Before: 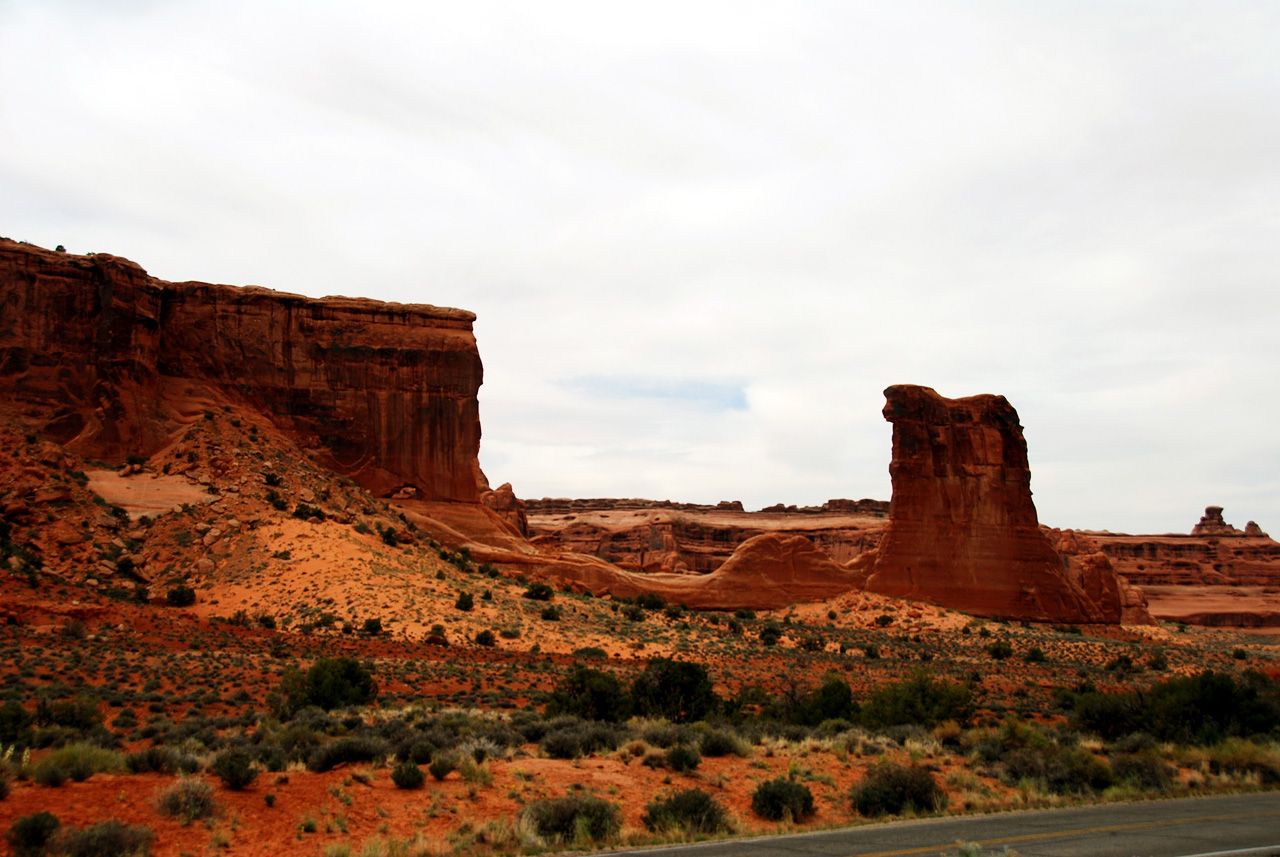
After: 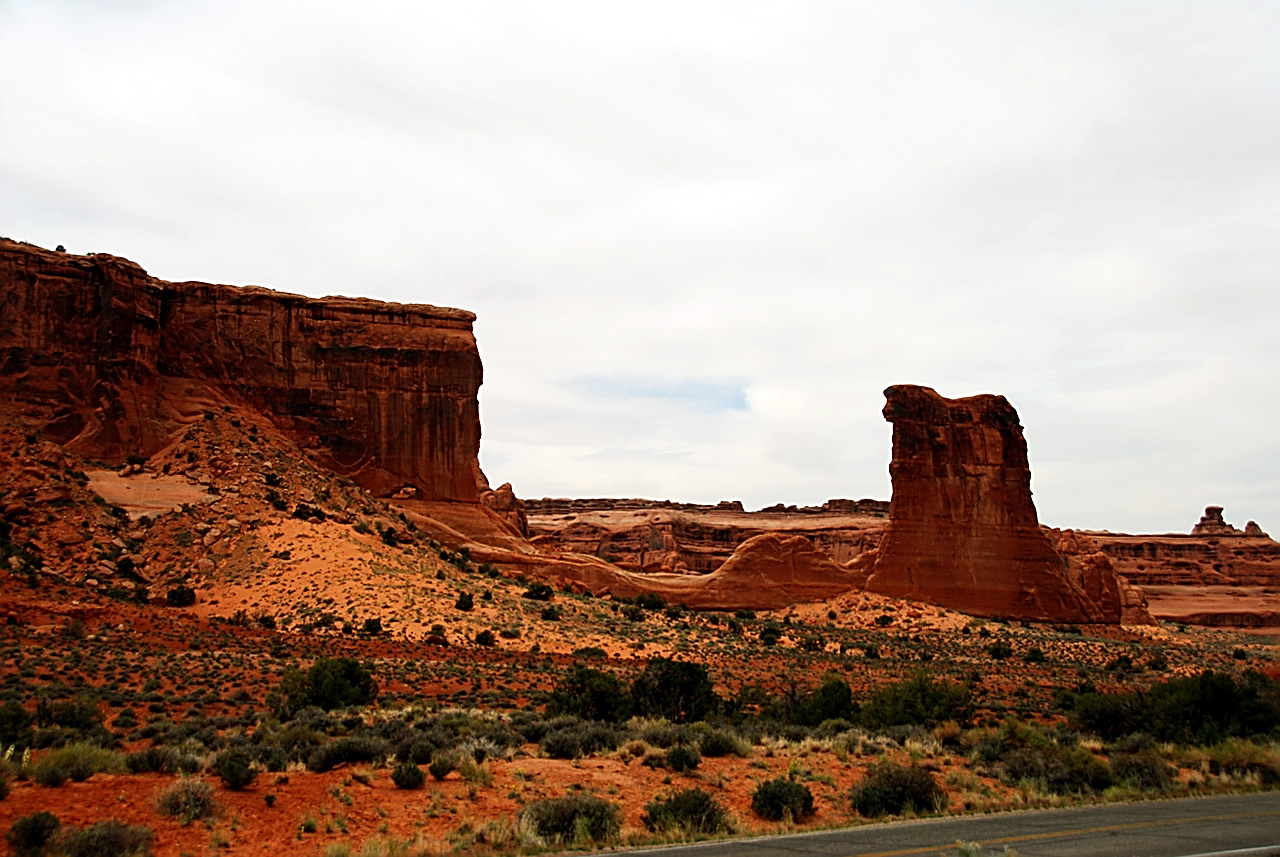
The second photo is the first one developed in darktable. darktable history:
sharpen: amount 0.888
